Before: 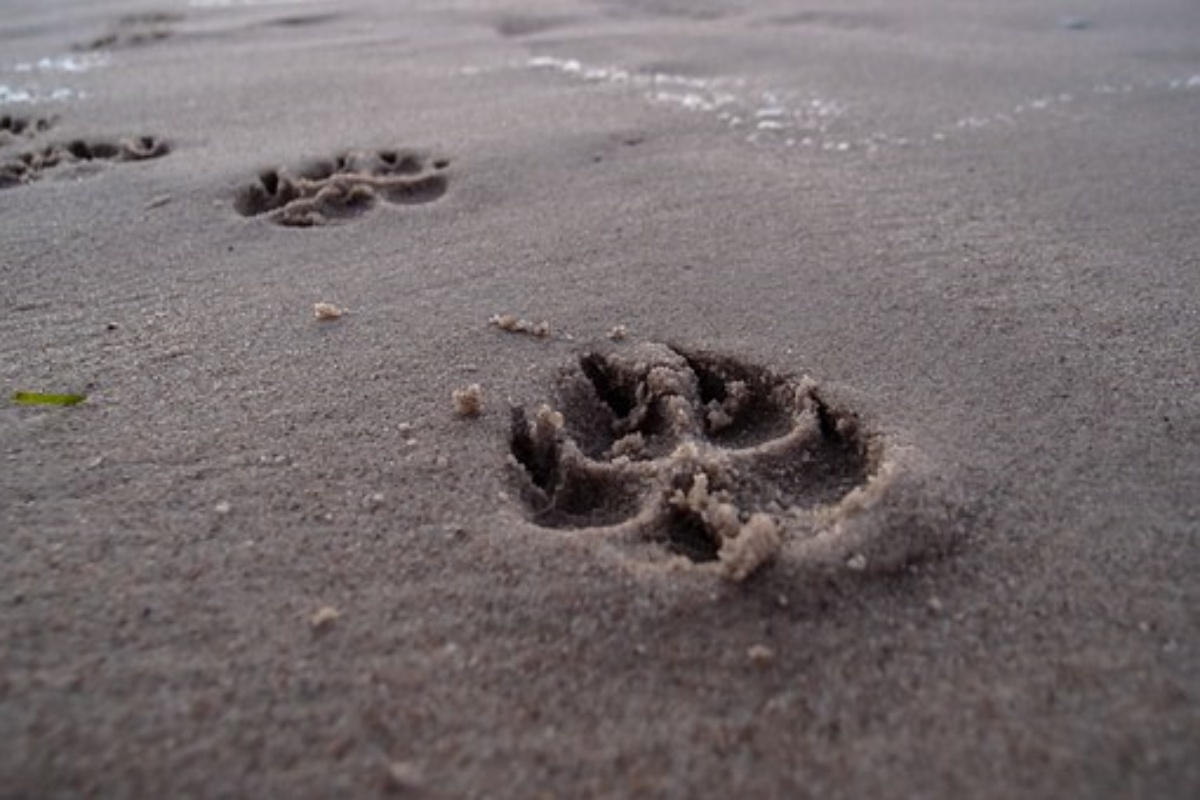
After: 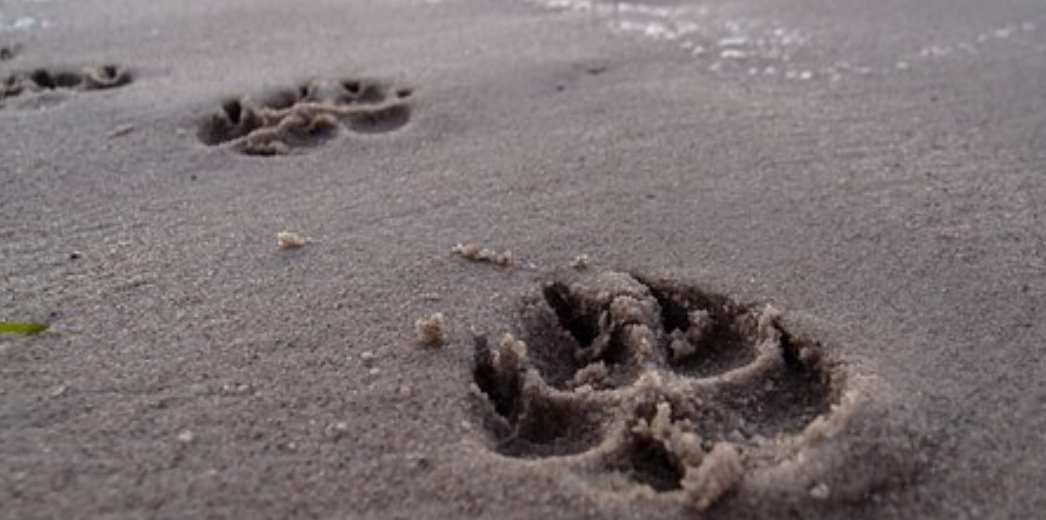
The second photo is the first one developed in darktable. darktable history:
crop: left 3.143%, top 8.934%, right 9.637%, bottom 25.955%
